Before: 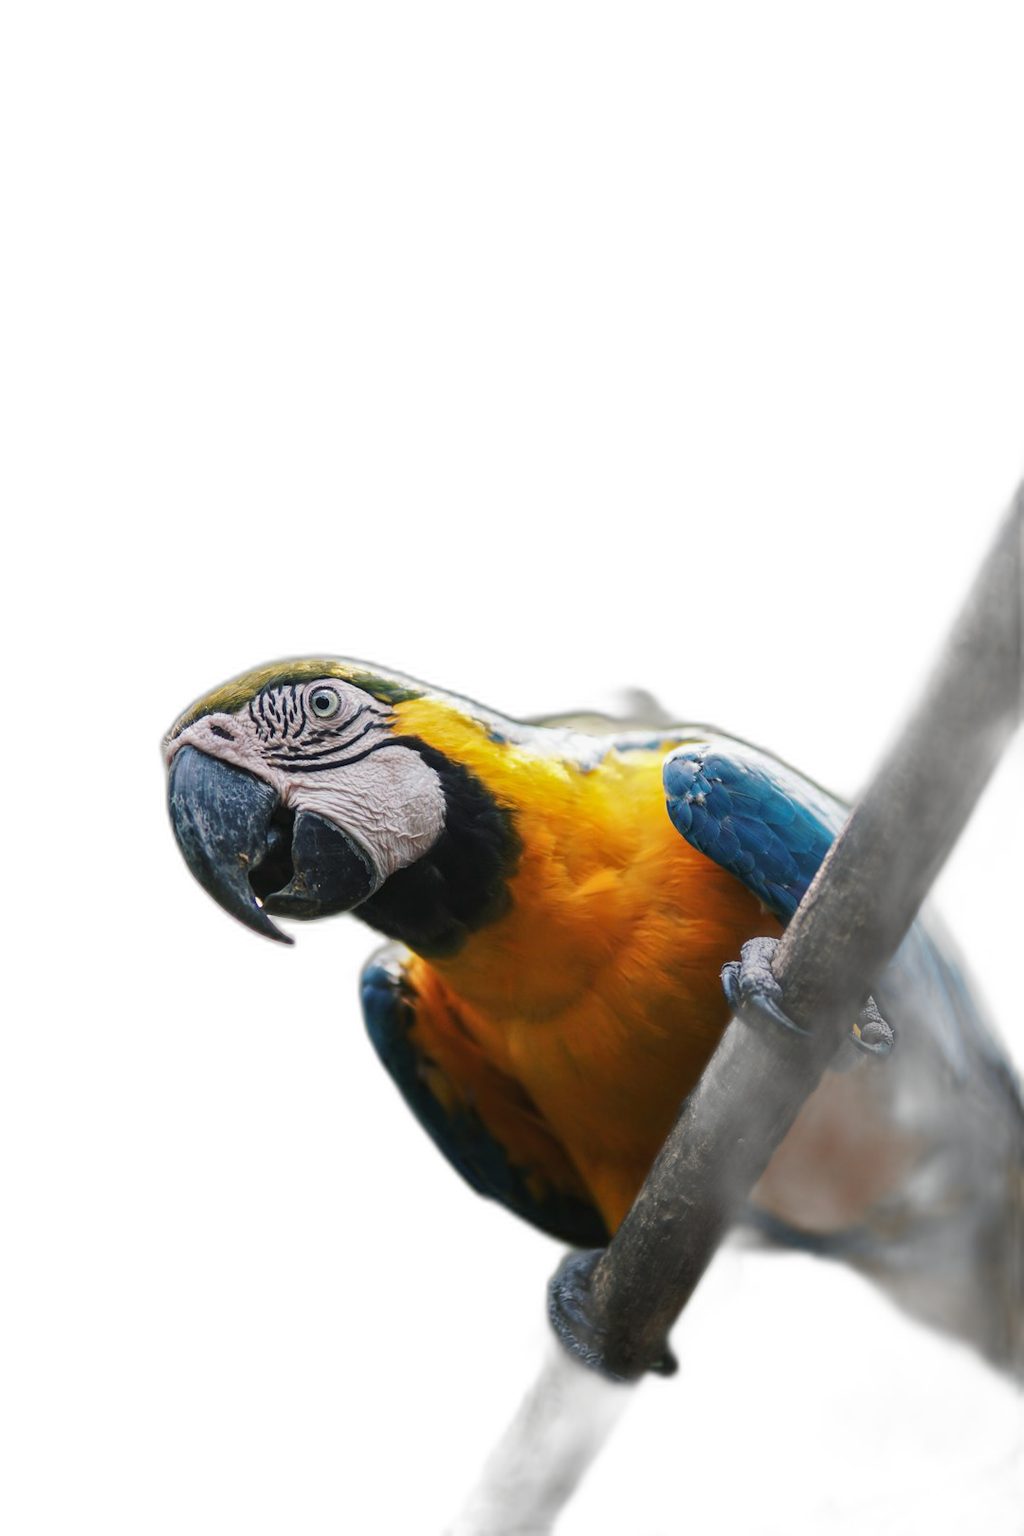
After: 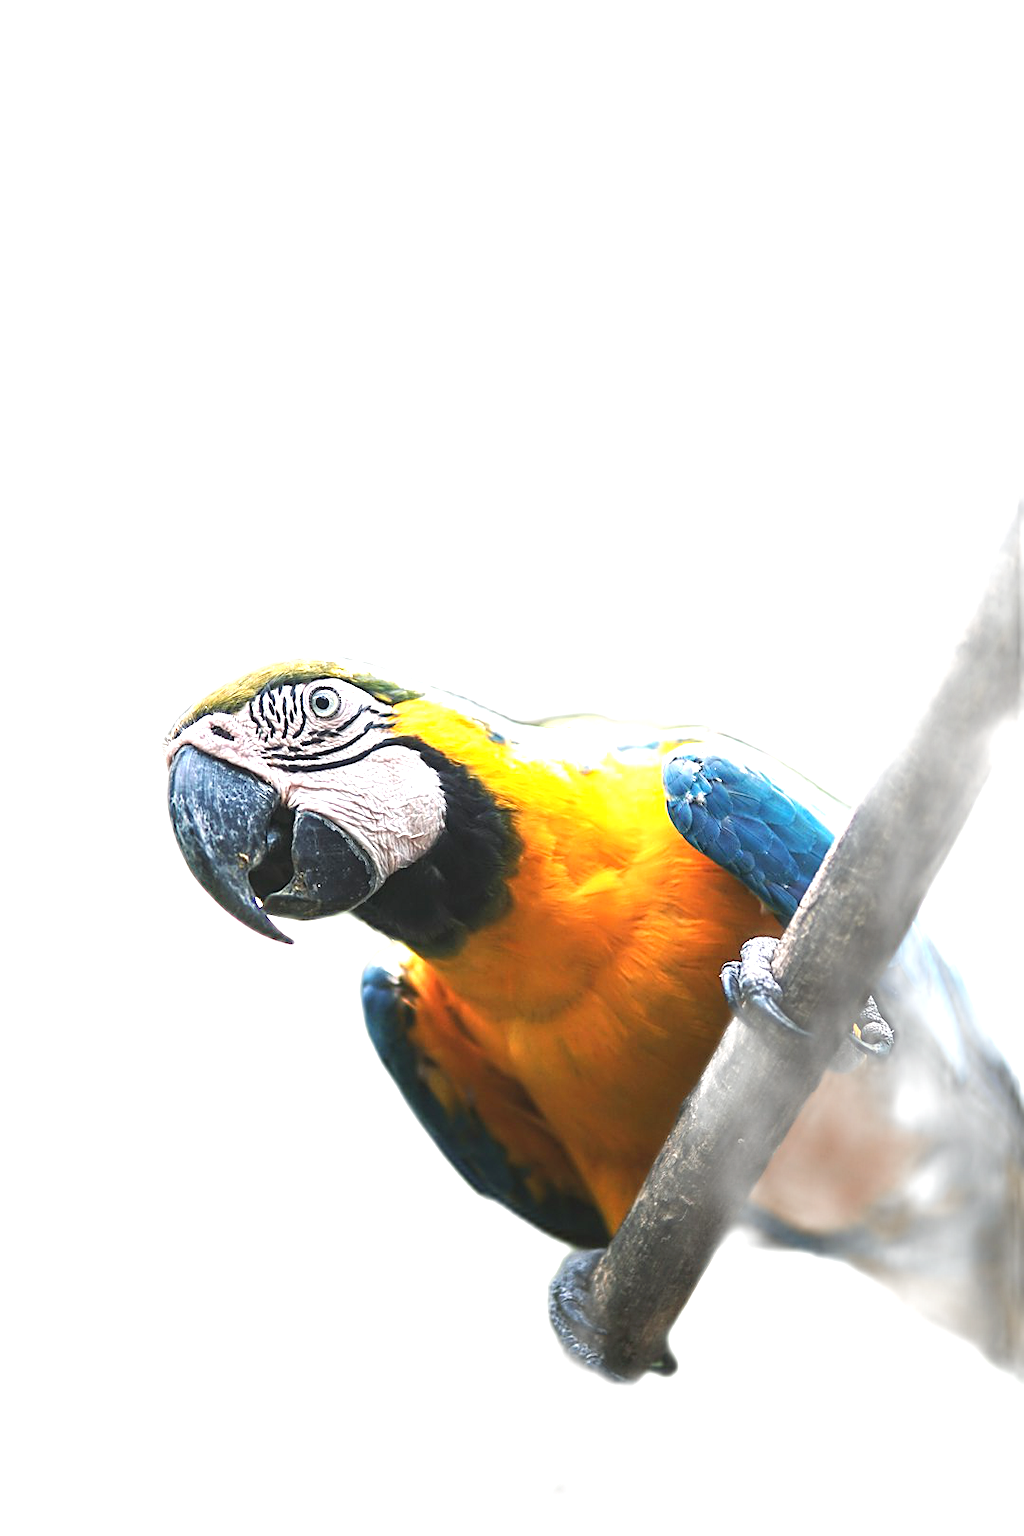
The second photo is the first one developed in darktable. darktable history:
sharpen: on, module defaults
exposure: black level correction -0.002, exposure 1.353 EV, compensate highlight preservation false
